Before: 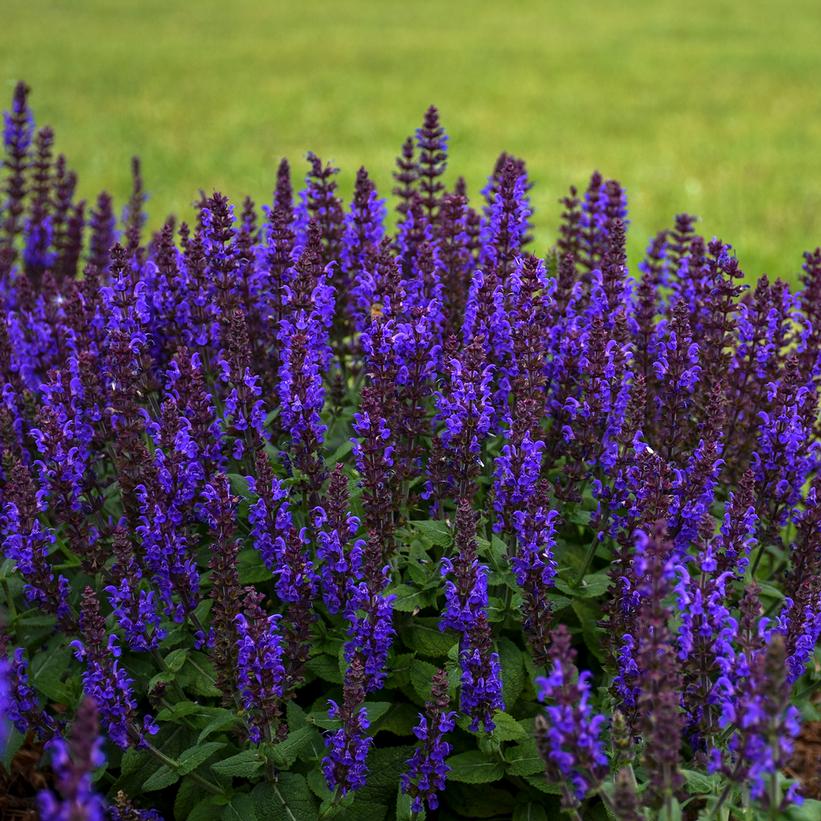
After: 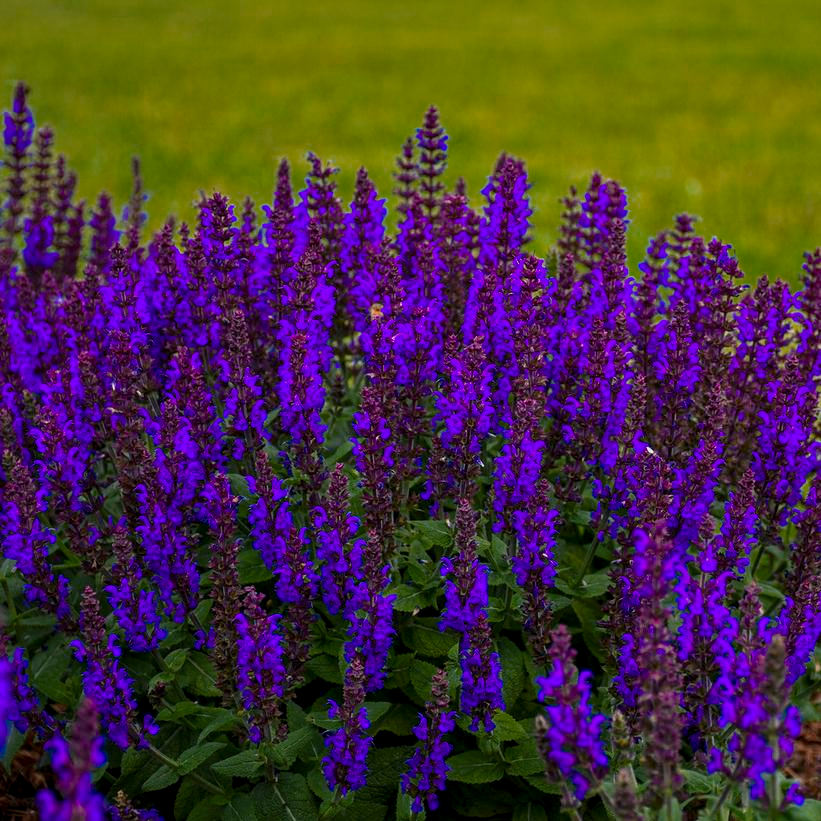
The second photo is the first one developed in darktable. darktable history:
color zones: curves: ch0 [(0, 0.553) (0.123, 0.58) (0.23, 0.419) (0.468, 0.155) (0.605, 0.132) (0.723, 0.063) (0.833, 0.172) (0.921, 0.468)]; ch1 [(0.025, 0.645) (0.229, 0.584) (0.326, 0.551) (0.537, 0.446) (0.599, 0.911) (0.708, 1) (0.805, 0.944)]; ch2 [(0.086, 0.468) (0.254, 0.464) (0.638, 0.564) (0.702, 0.592) (0.768, 0.564)]
local contrast: on, module defaults
